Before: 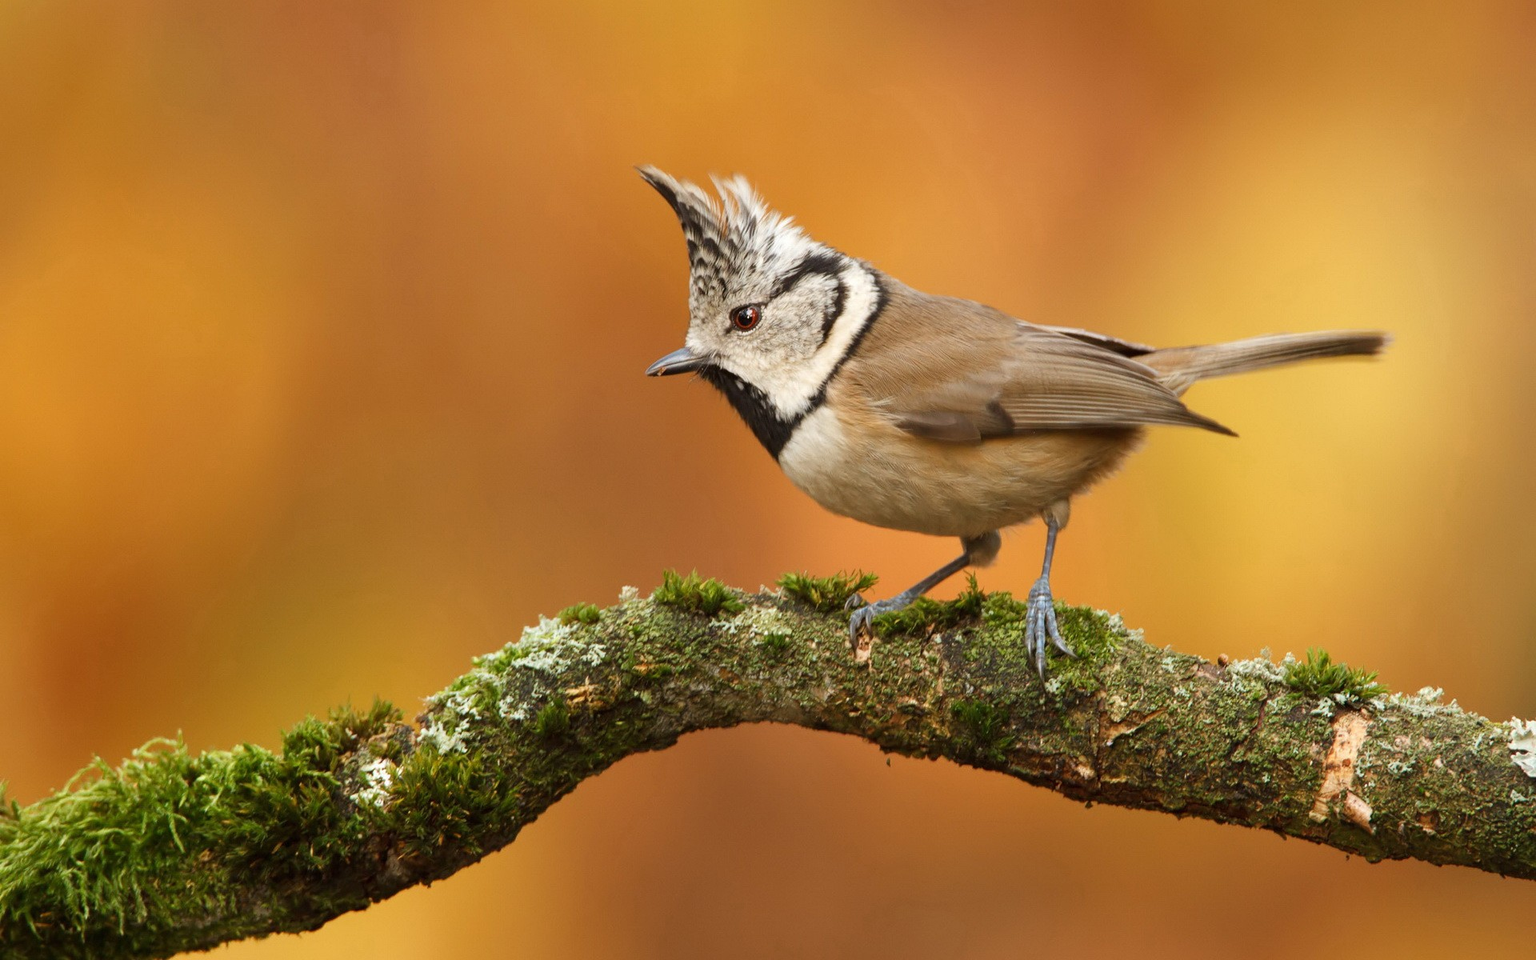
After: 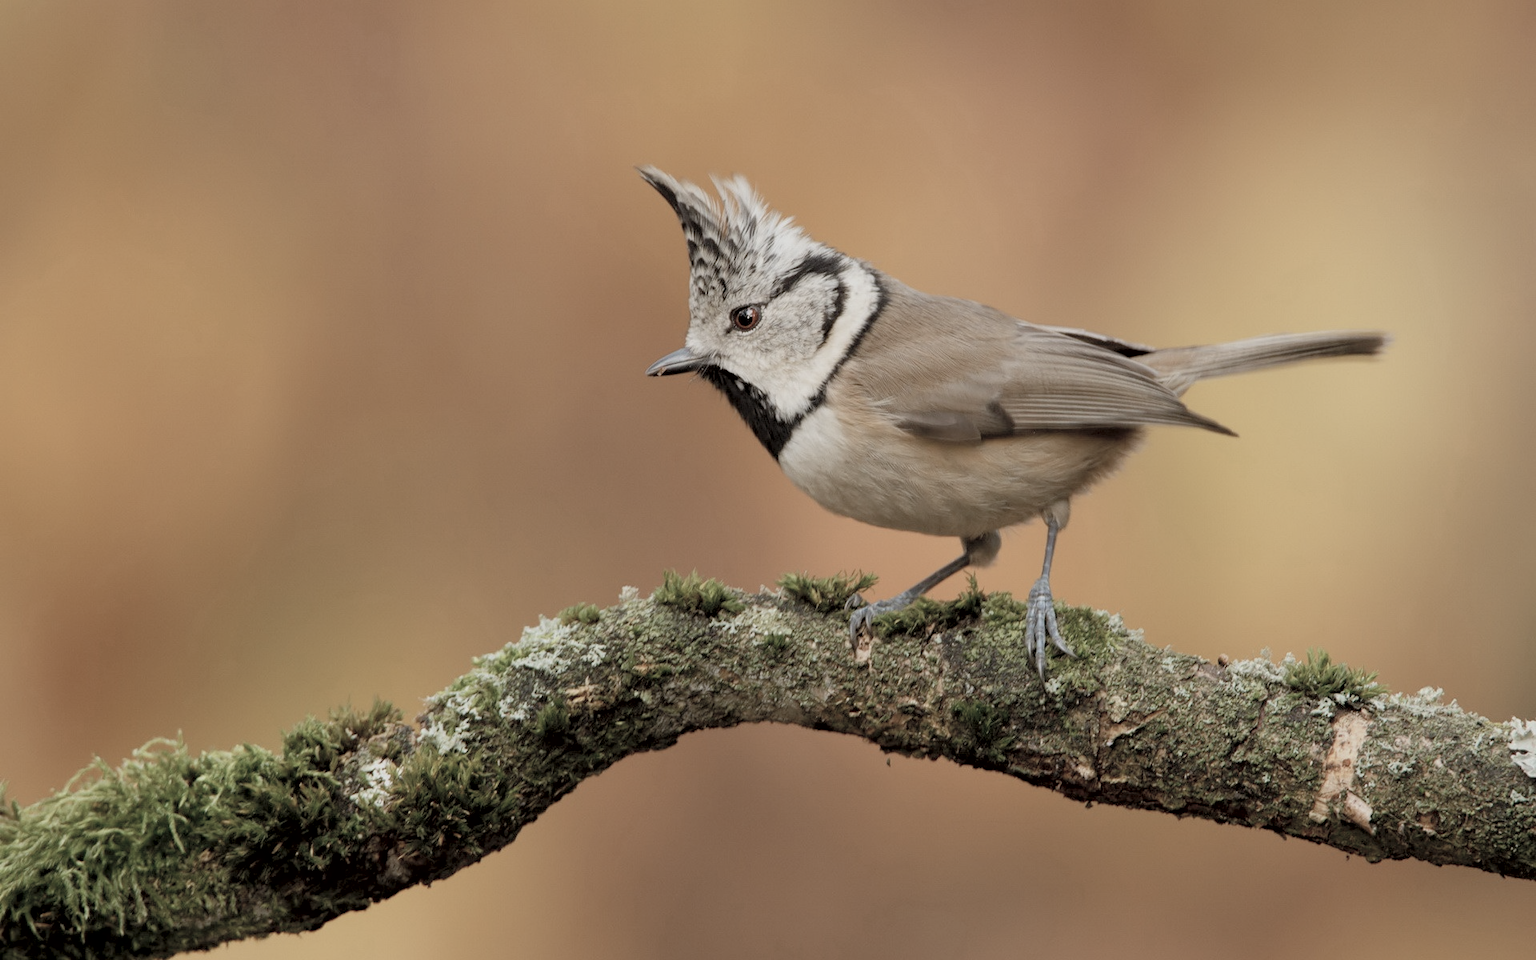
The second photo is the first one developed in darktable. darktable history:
exposure: black level correction 0.009, exposure -0.659 EV, compensate highlight preservation false
contrast brightness saturation: brightness 0.189, saturation -0.508
